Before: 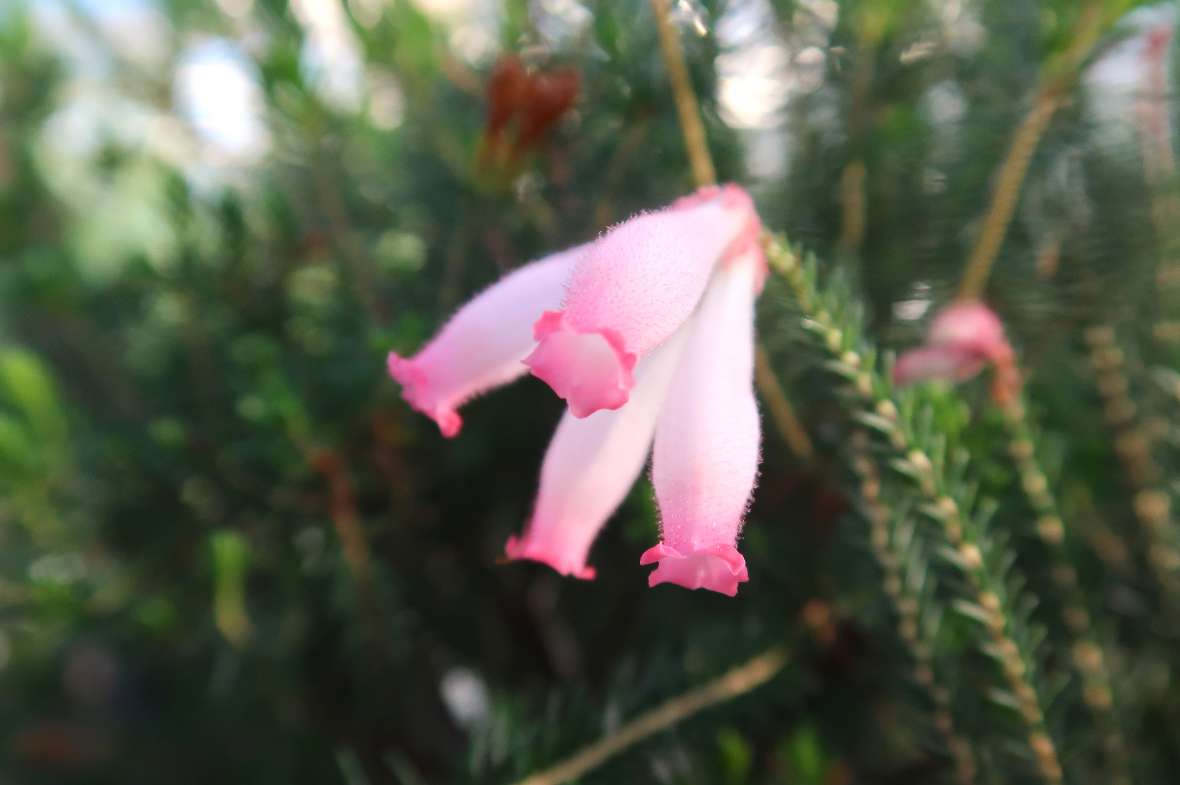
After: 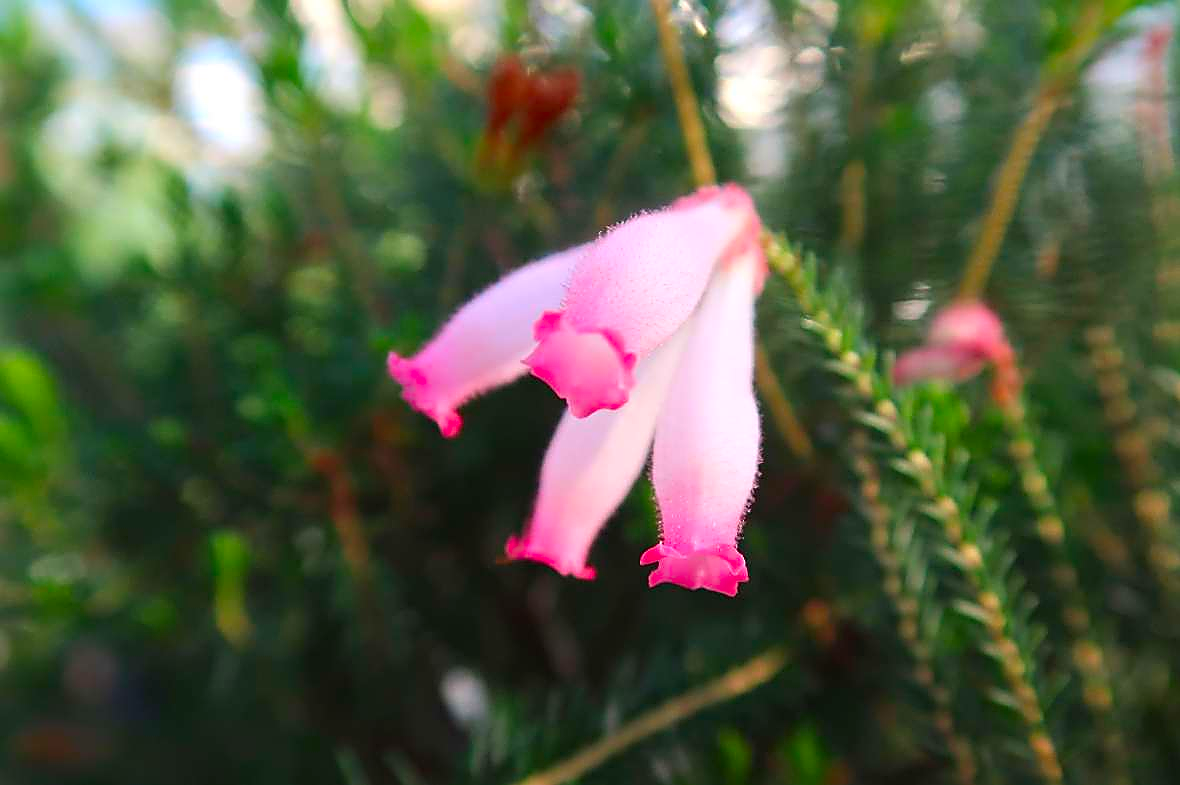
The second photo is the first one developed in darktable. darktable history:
contrast brightness saturation: saturation 0.481
sharpen: radius 1.42, amount 1.263, threshold 0.665
